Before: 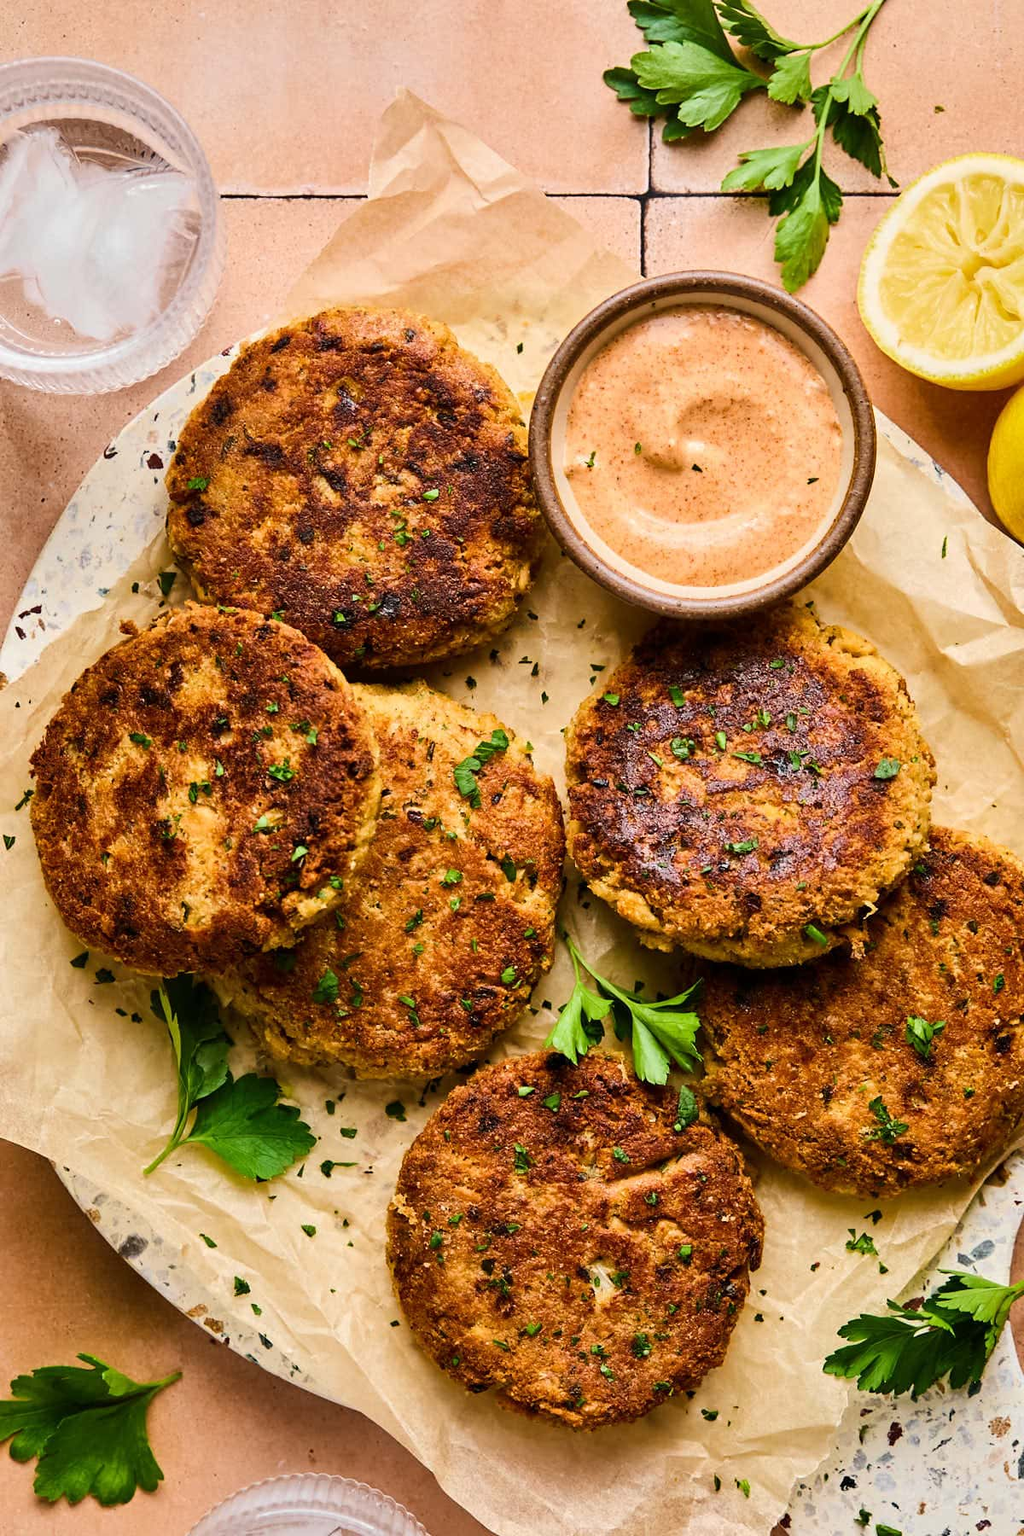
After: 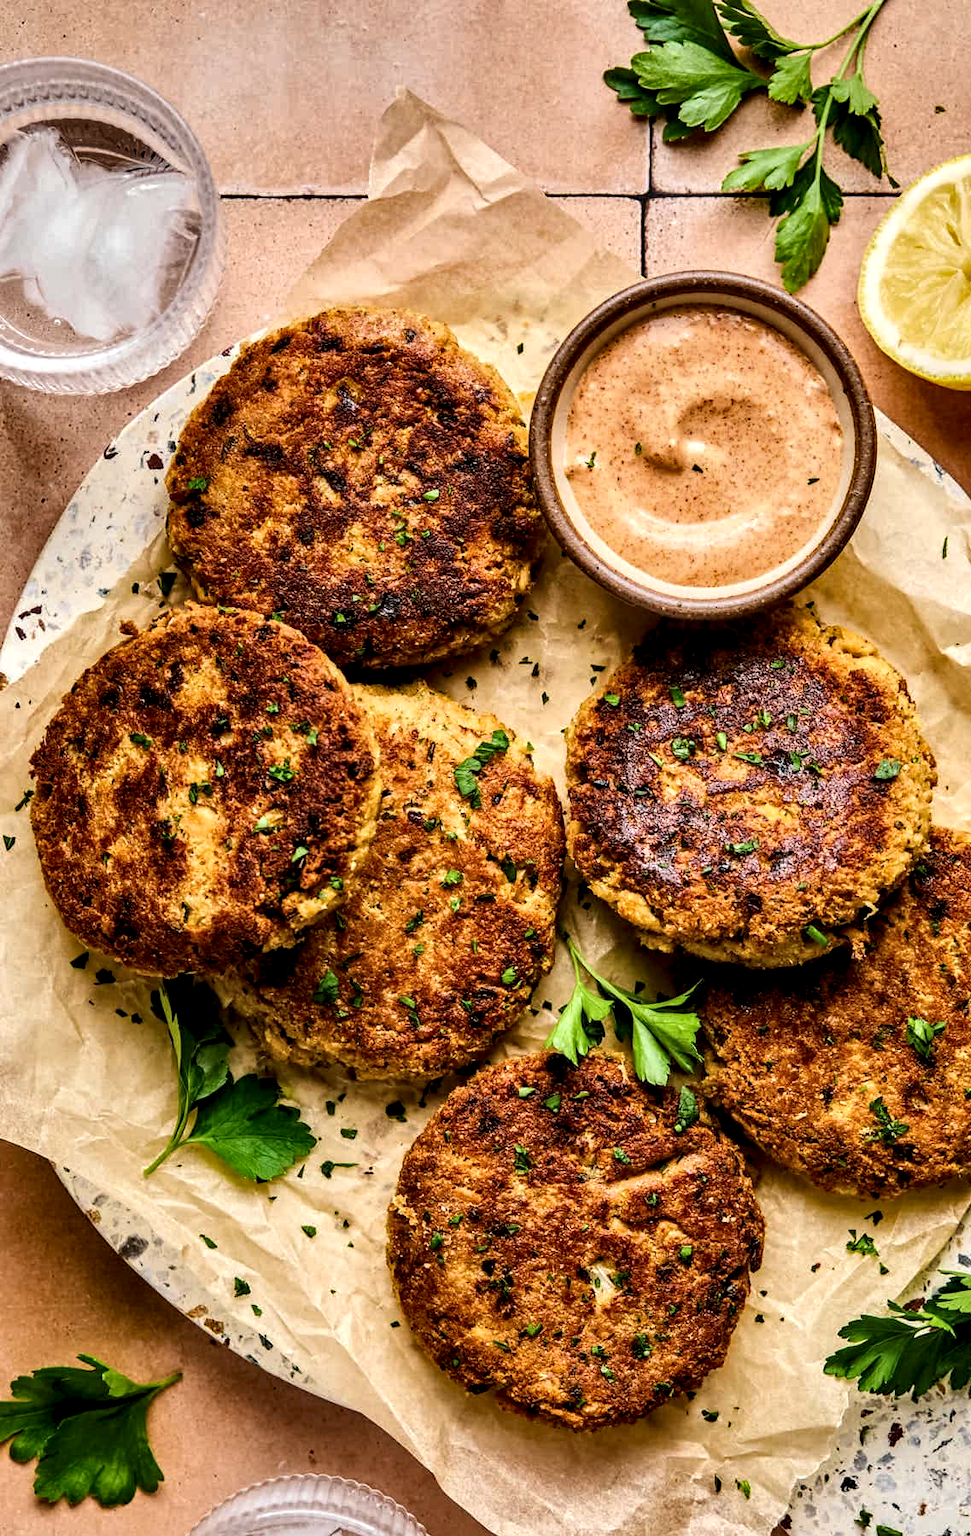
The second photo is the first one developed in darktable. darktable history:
local contrast: highlights 60%, shadows 60%, detail 160%
shadows and highlights: highlights color adjustment 0%, soften with gaussian
crop and rotate: right 5.167%
